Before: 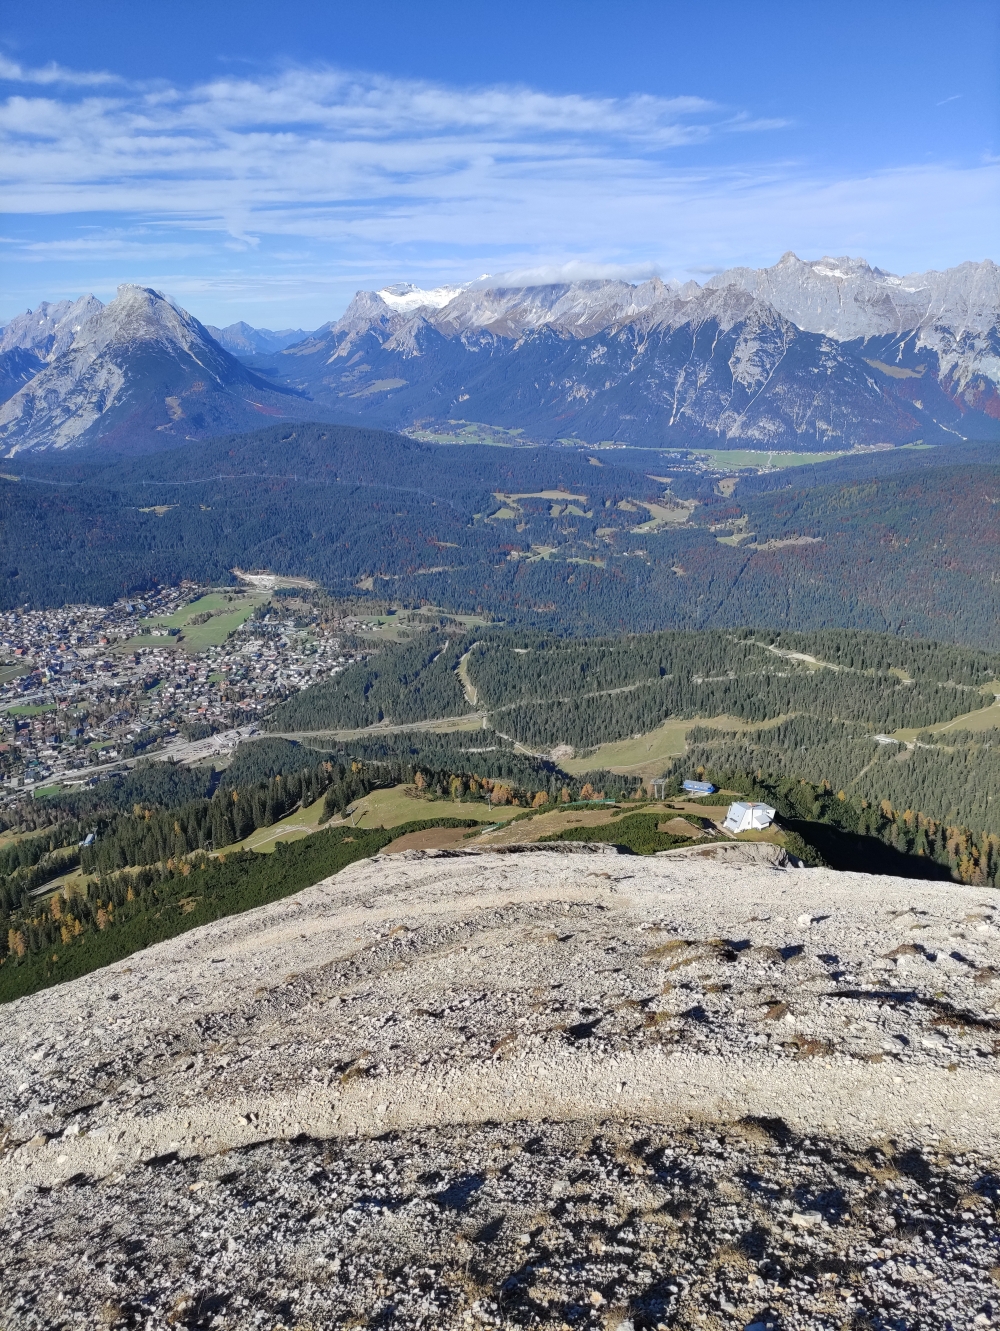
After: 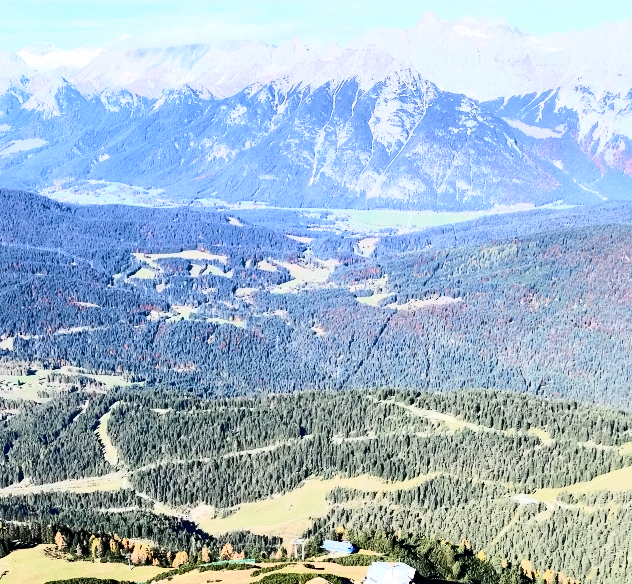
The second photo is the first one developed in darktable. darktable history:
crop: left 36.065%, top 18.092%, right 0.652%, bottom 37.971%
contrast brightness saturation: contrast 0.388, brightness 0.107
exposure: black level correction 0.011, exposure 0.703 EV, compensate exposure bias true, compensate highlight preservation false
tone curve: curves: ch0 [(0, 0) (0.114, 0.083) (0.303, 0.285) (0.447, 0.51) (0.602, 0.697) (0.772, 0.866) (0.999, 0.978)]; ch1 [(0, 0) (0.389, 0.352) (0.458, 0.433) (0.486, 0.474) (0.509, 0.505) (0.535, 0.528) (0.57, 0.579) (0.696, 0.706) (1, 1)]; ch2 [(0, 0) (0.369, 0.388) (0.449, 0.431) (0.501, 0.5) (0.528, 0.527) (0.589, 0.608) (0.697, 0.721) (1, 1)], color space Lab, linked channels, preserve colors none
